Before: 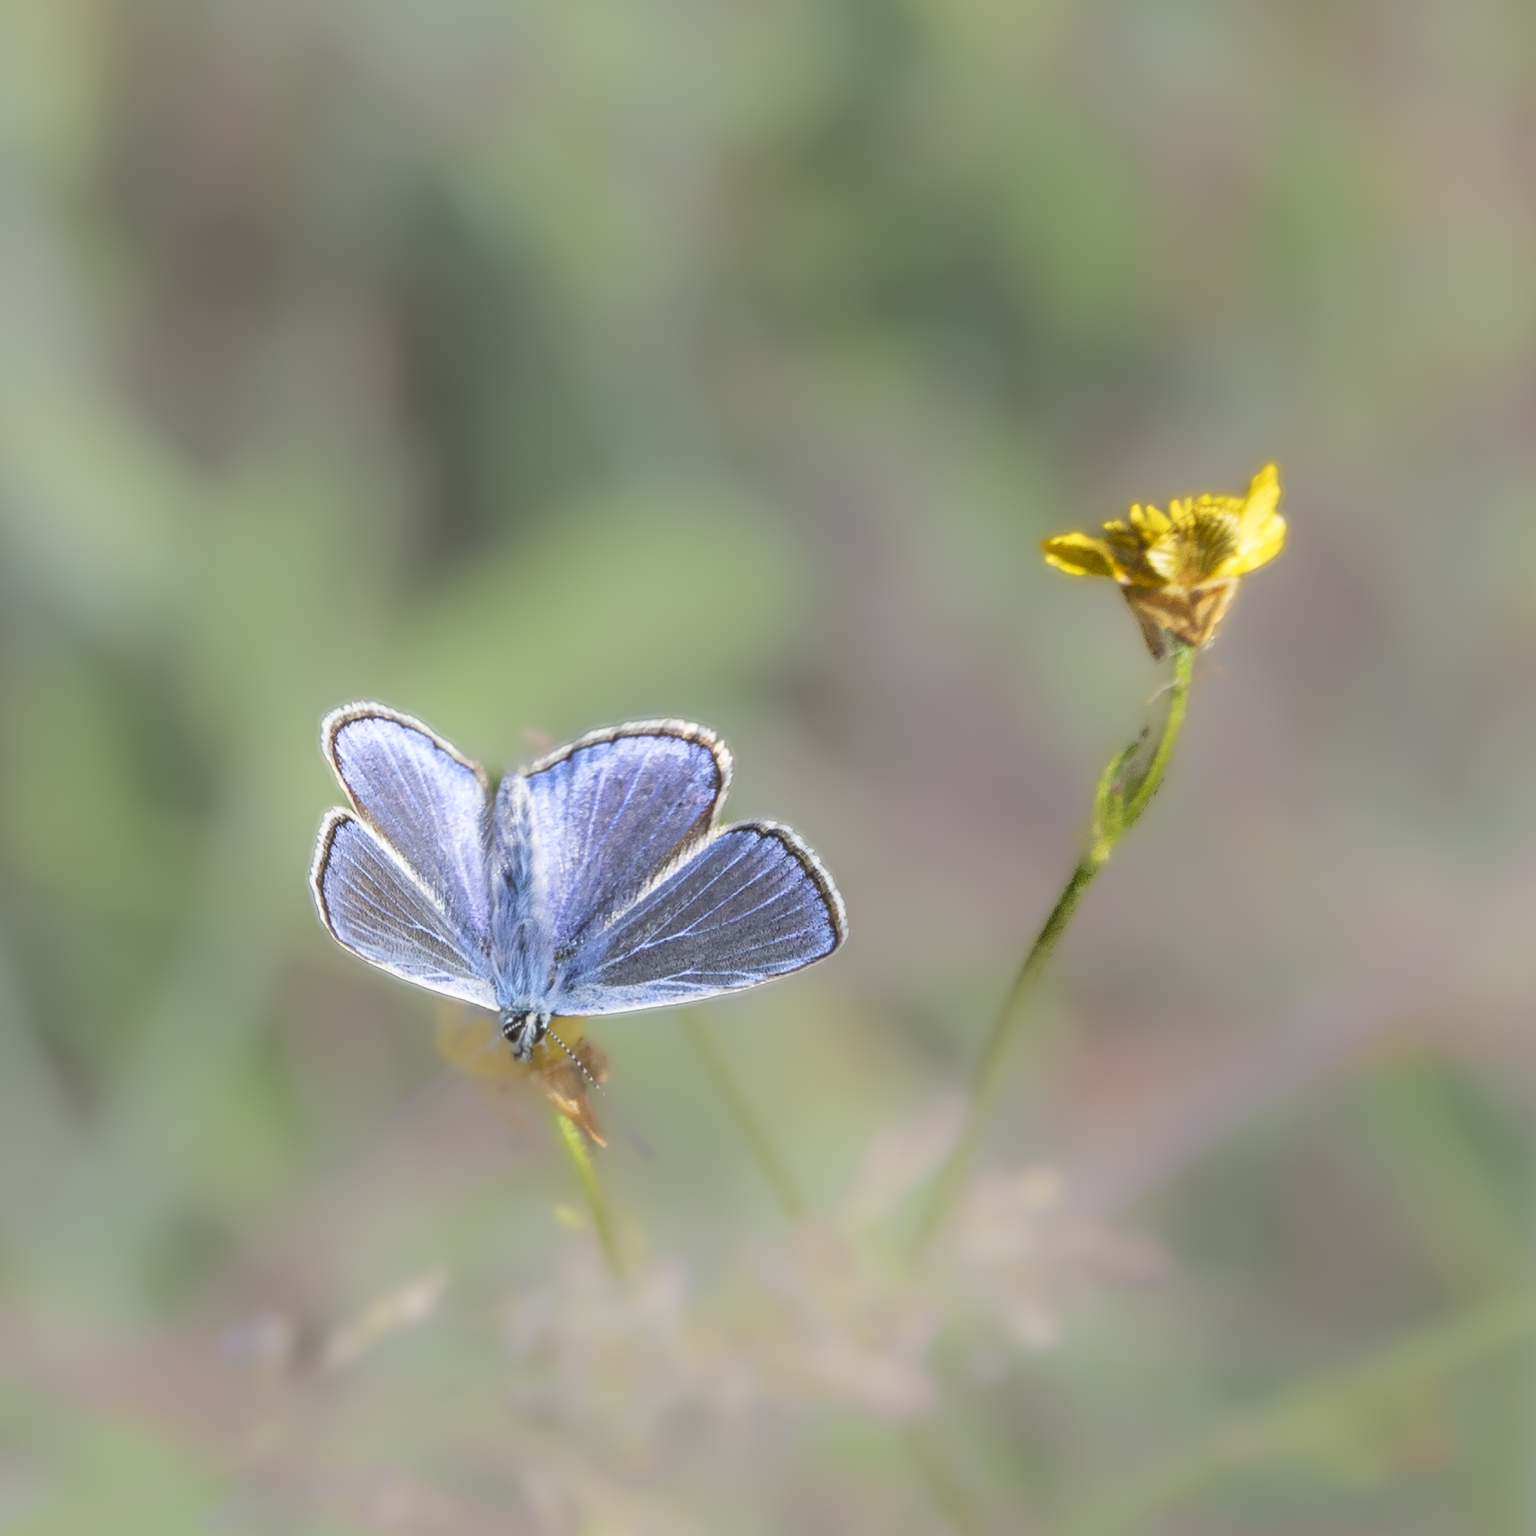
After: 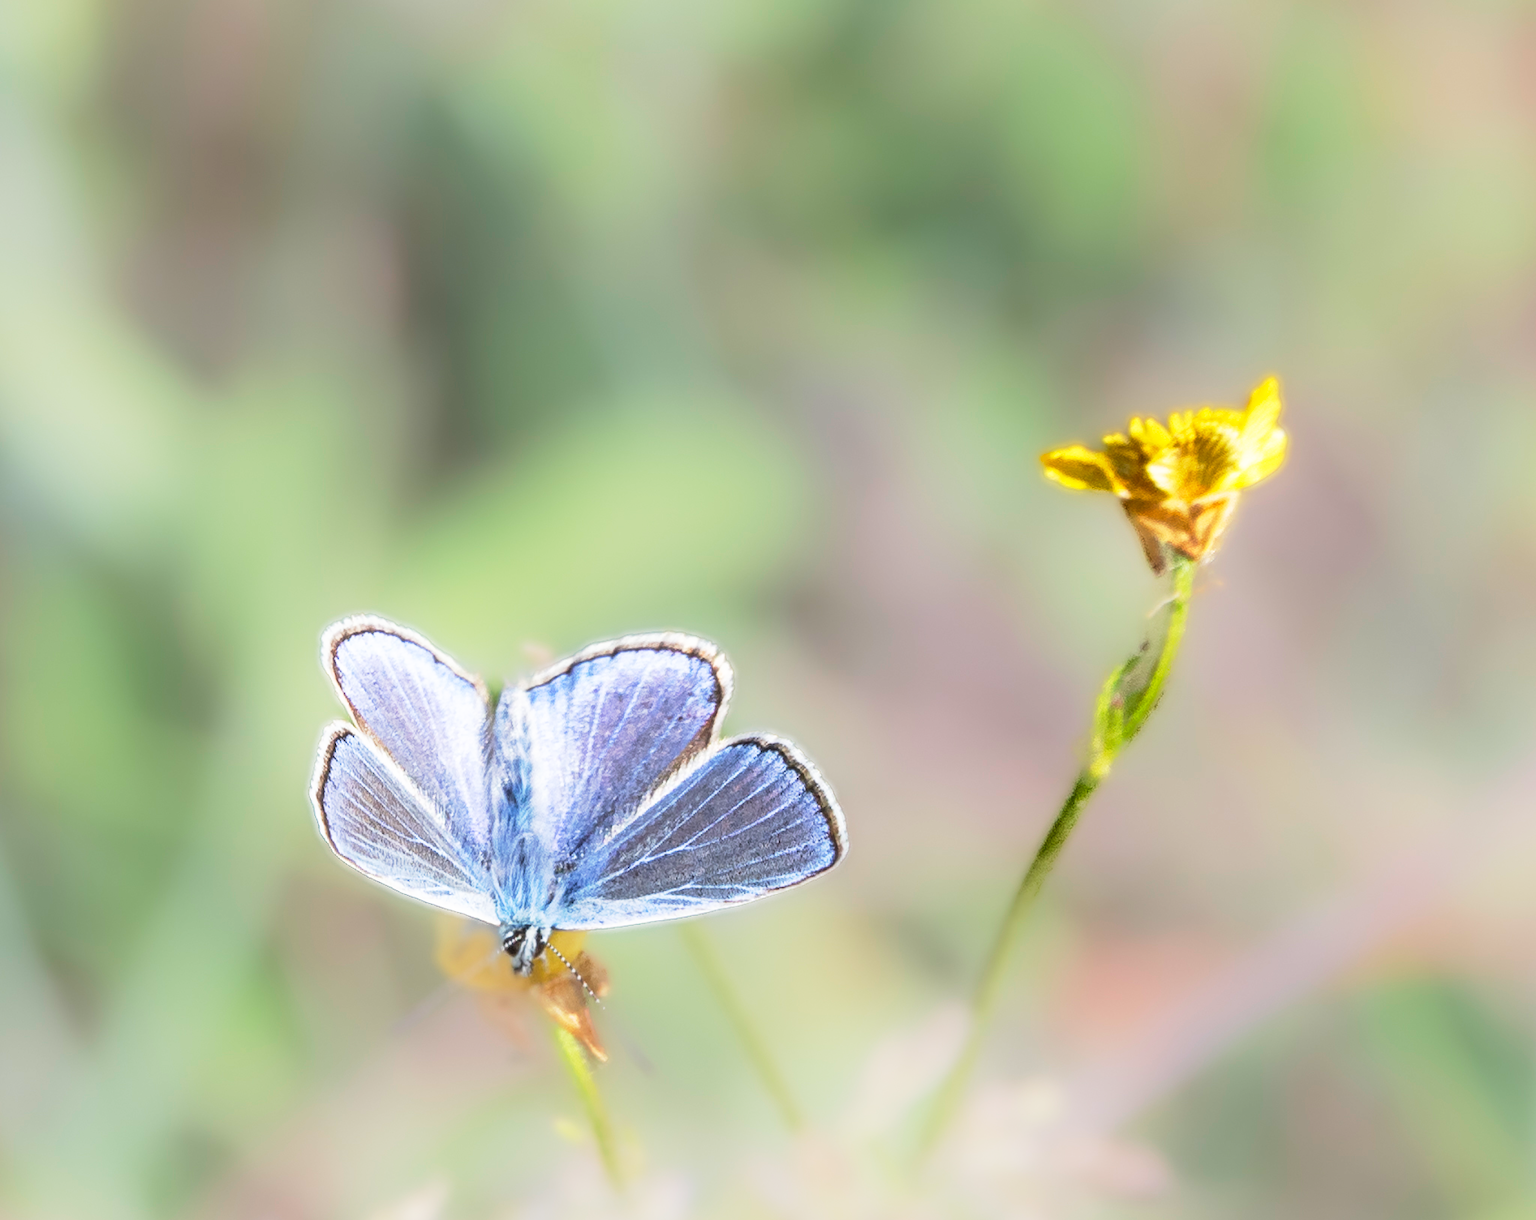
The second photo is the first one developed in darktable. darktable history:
crop and rotate: top 5.655%, bottom 14.868%
base curve: curves: ch0 [(0, 0) (0.005, 0.002) (0.193, 0.295) (0.399, 0.664) (0.75, 0.928) (1, 1)], preserve colors none
